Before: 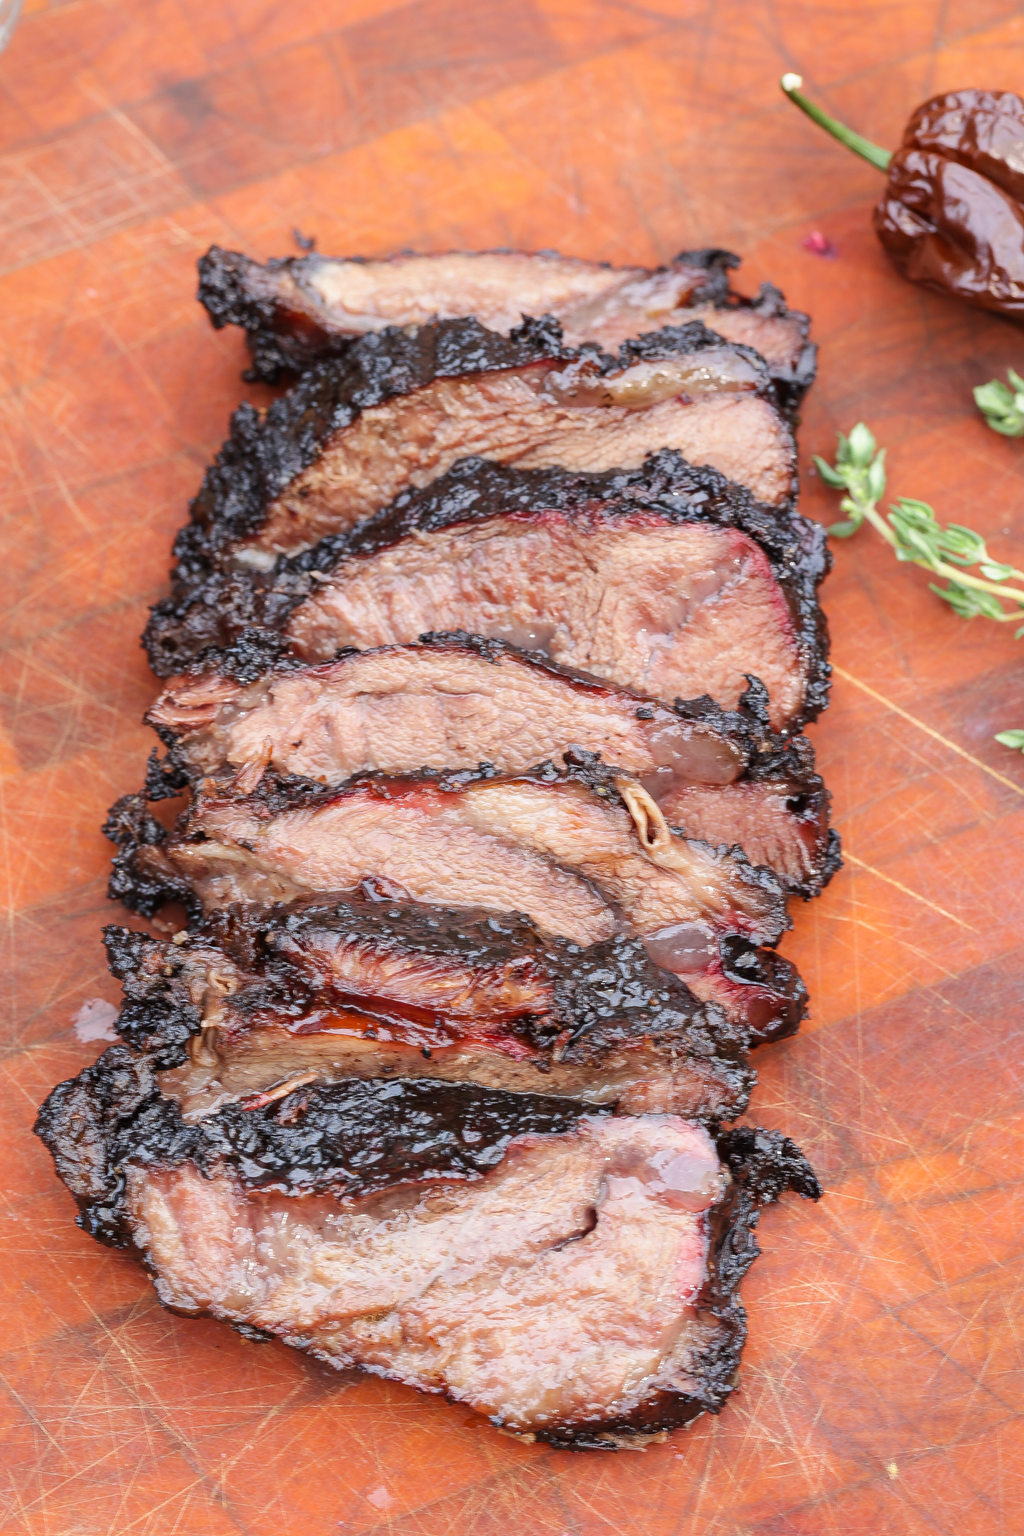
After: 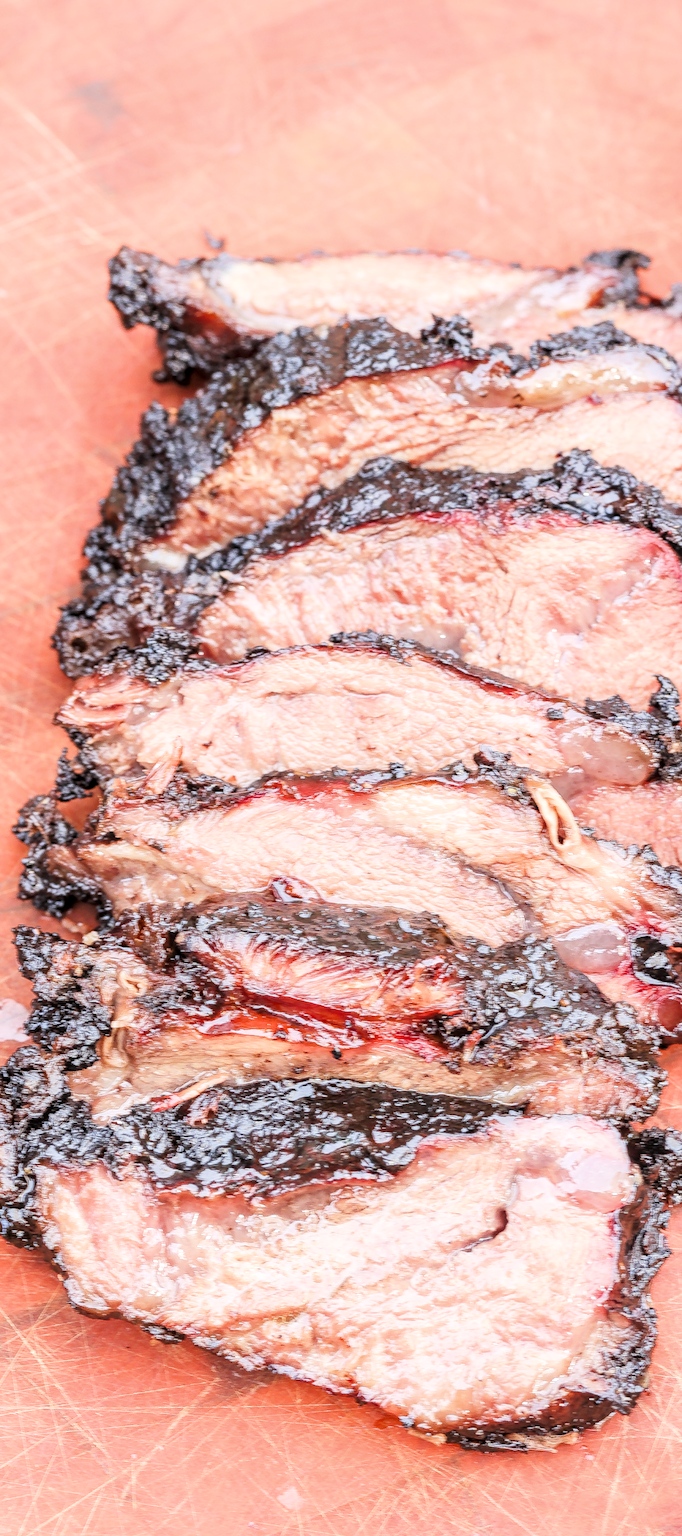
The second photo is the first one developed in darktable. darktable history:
crop and rotate: left 8.786%, right 24.548%
filmic rgb: black relative exposure -7.65 EV, white relative exposure 4.56 EV, hardness 3.61
exposure: black level correction 0, exposure 1.741 EV, compensate exposure bias true, compensate highlight preservation false
local contrast: on, module defaults
